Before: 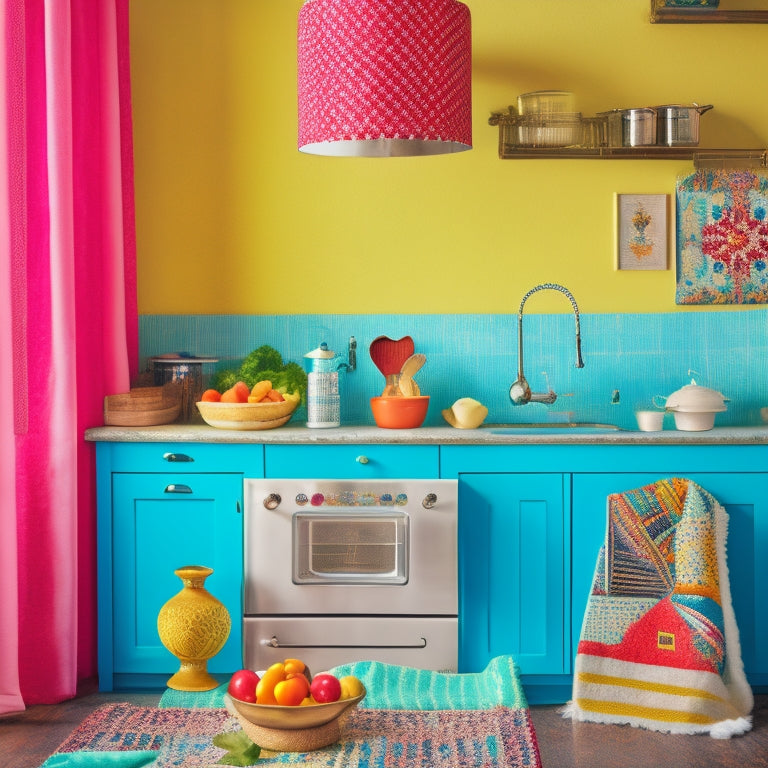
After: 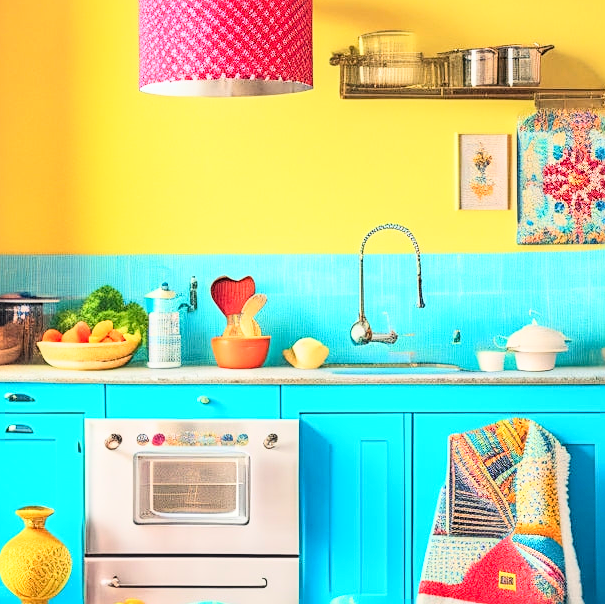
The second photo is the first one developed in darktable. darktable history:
crop and rotate: left 20.74%, top 7.912%, right 0.375%, bottom 13.378%
sharpen: on, module defaults
local contrast: detail 130%
color balance rgb: contrast -30%
rgb curve: curves: ch0 [(0, 0) (0.21, 0.15) (0.24, 0.21) (0.5, 0.75) (0.75, 0.96) (0.89, 0.99) (1, 1)]; ch1 [(0, 0.02) (0.21, 0.13) (0.25, 0.2) (0.5, 0.67) (0.75, 0.9) (0.89, 0.97) (1, 1)]; ch2 [(0, 0.02) (0.21, 0.13) (0.25, 0.2) (0.5, 0.67) (0.75, 0.9) (0.89, 0.97) (1, 1)], compensate middle gray true
